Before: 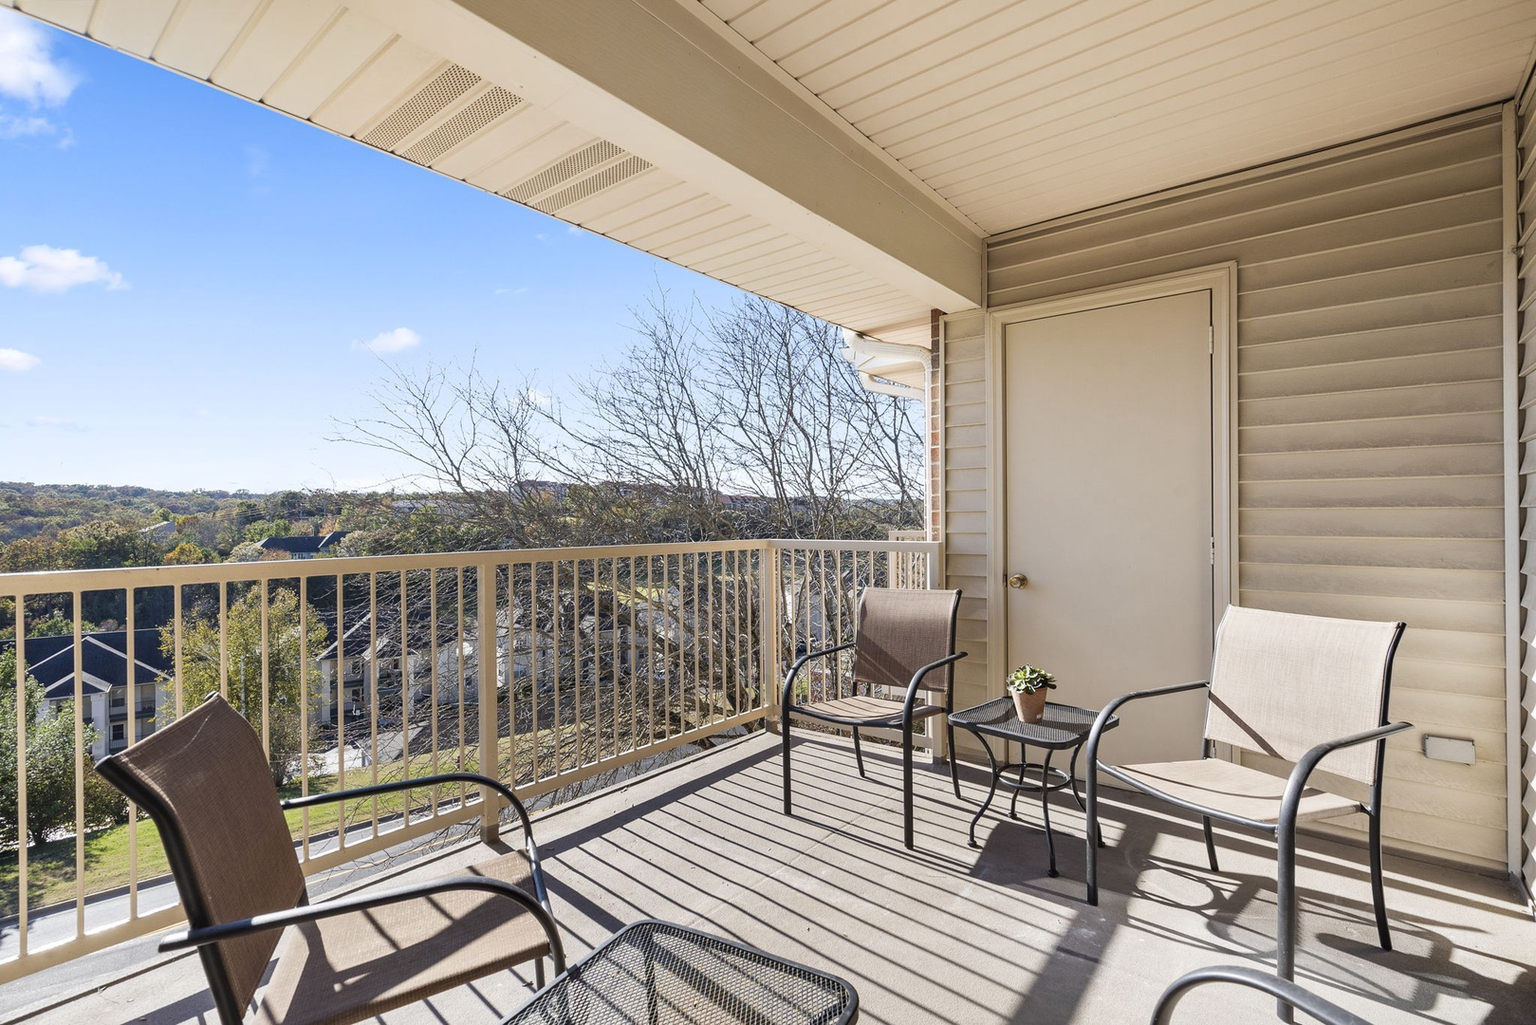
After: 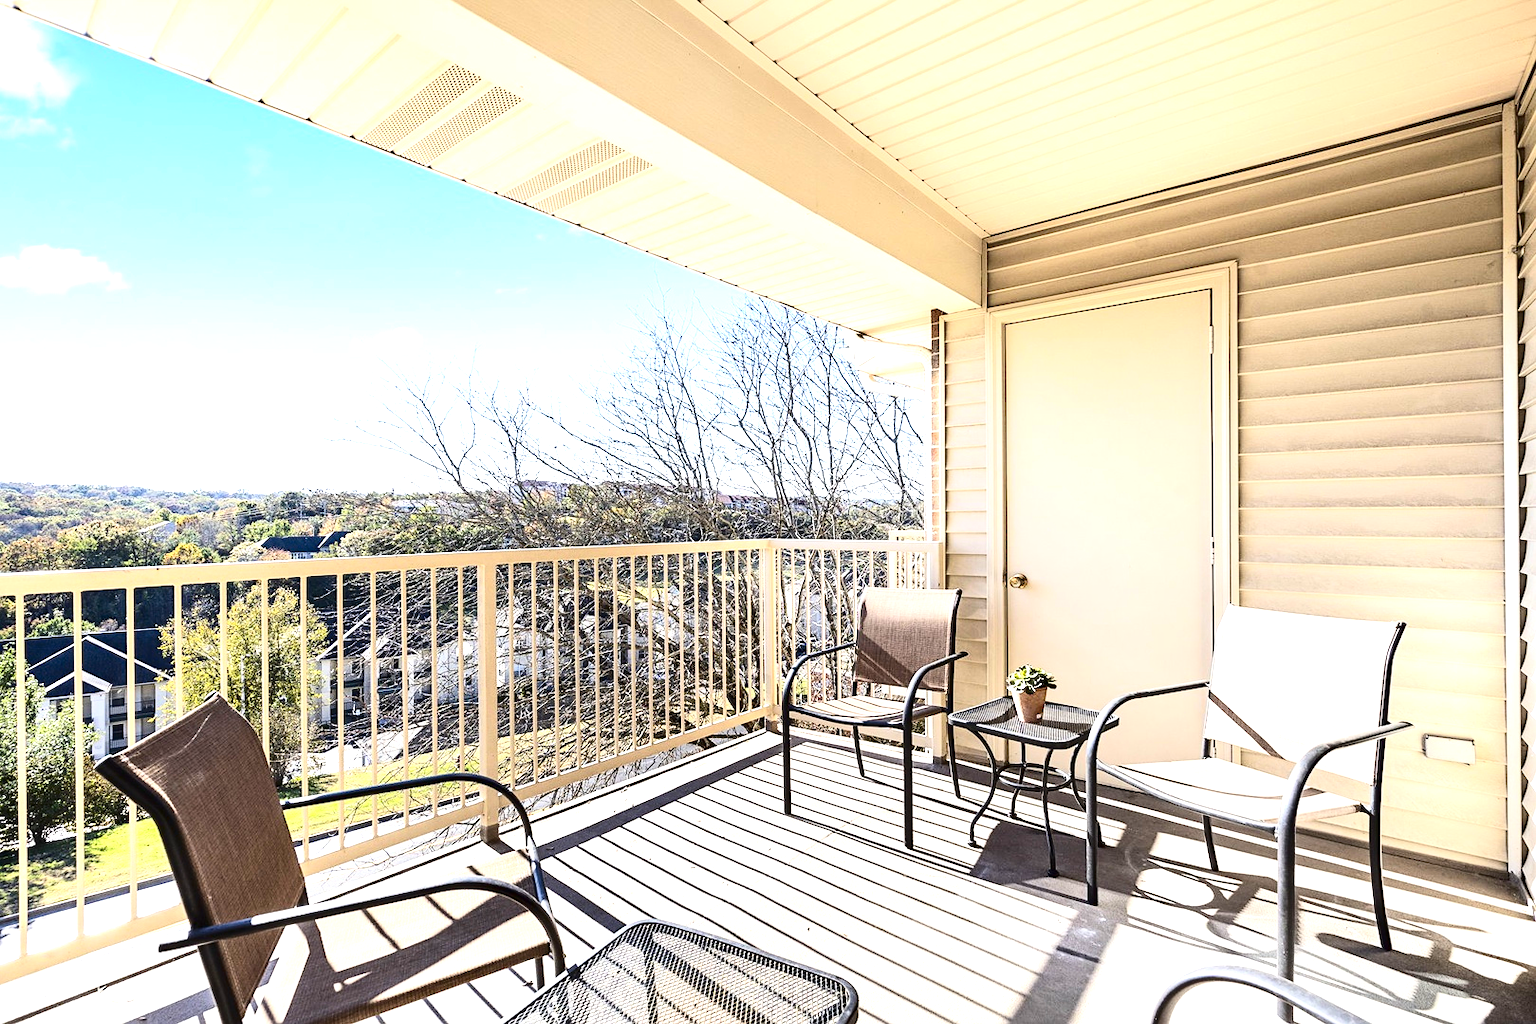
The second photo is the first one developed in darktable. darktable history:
contrast brightness saturation: contrast 0.31, brightness -0.078, saturation 0.167
sharpen: amount 0.201
exposure: black level correction 0, exposure 1.196 EV, compensate highlight preservation false
